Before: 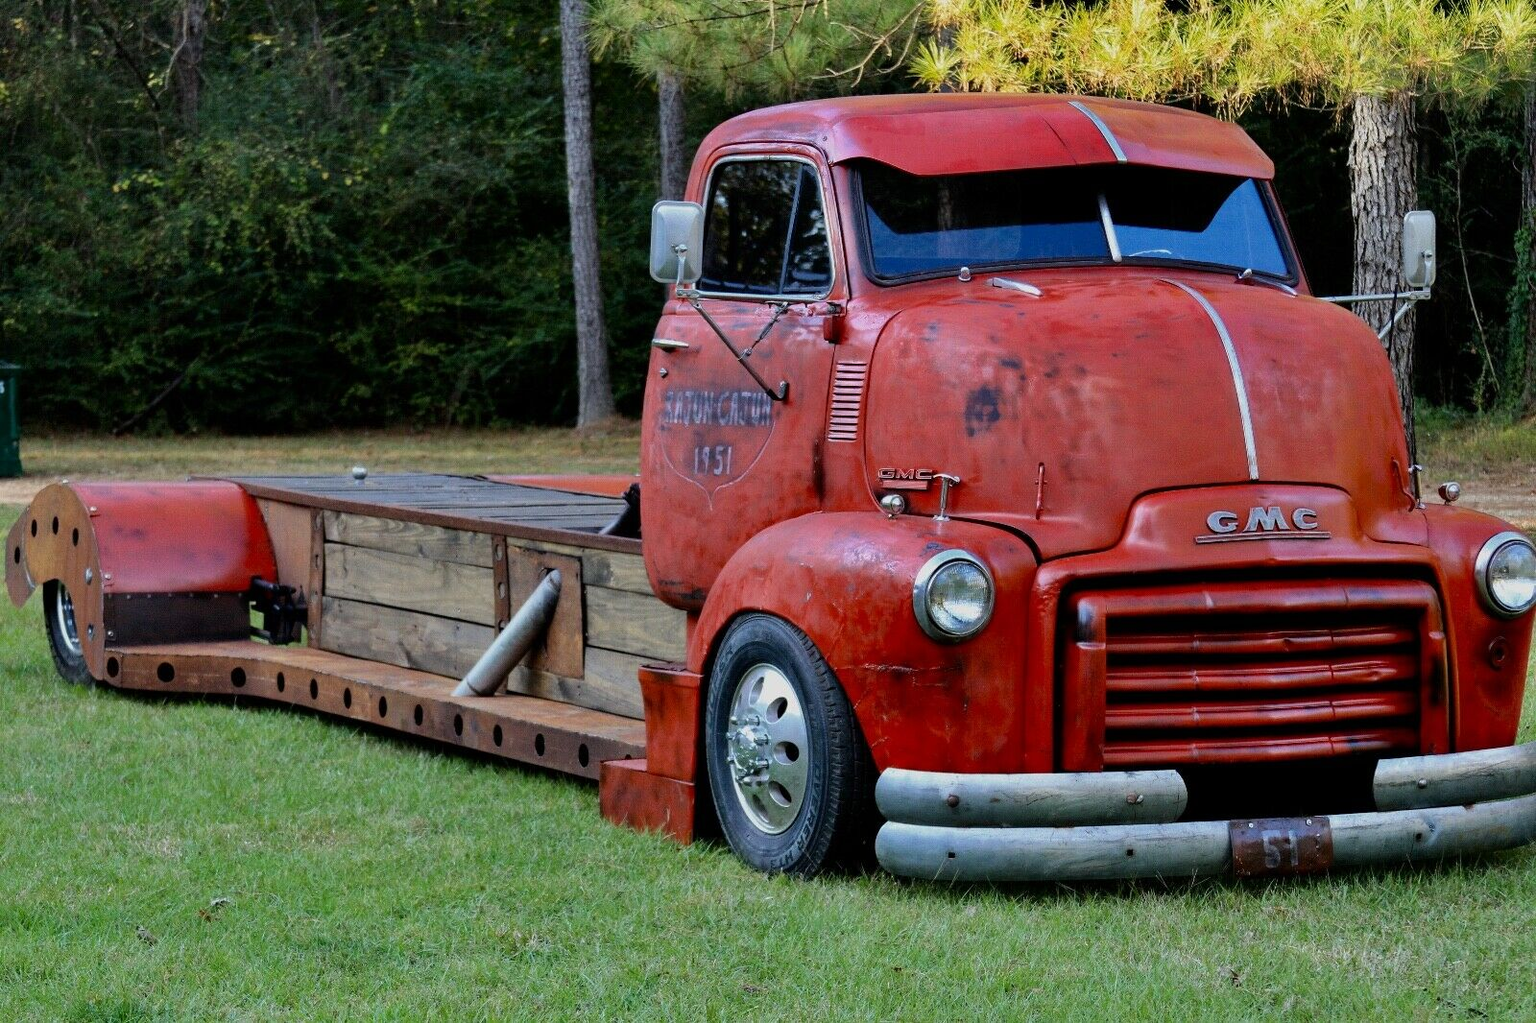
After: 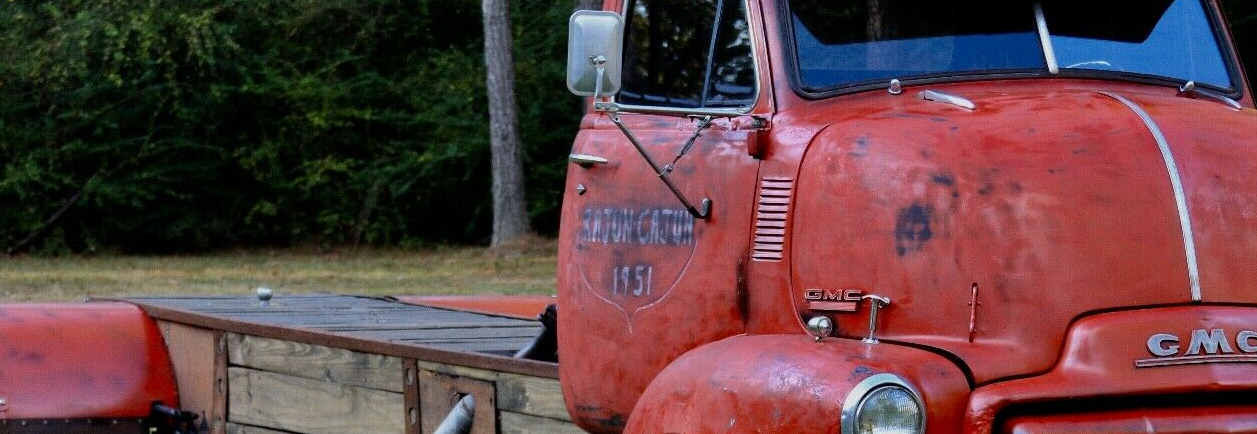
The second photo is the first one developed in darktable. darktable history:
color correction: highlights a* 0.082, highlights b* -0.632
crop: left 6.905%, top 18.671%, right 14.518%, bottom 40.603%
